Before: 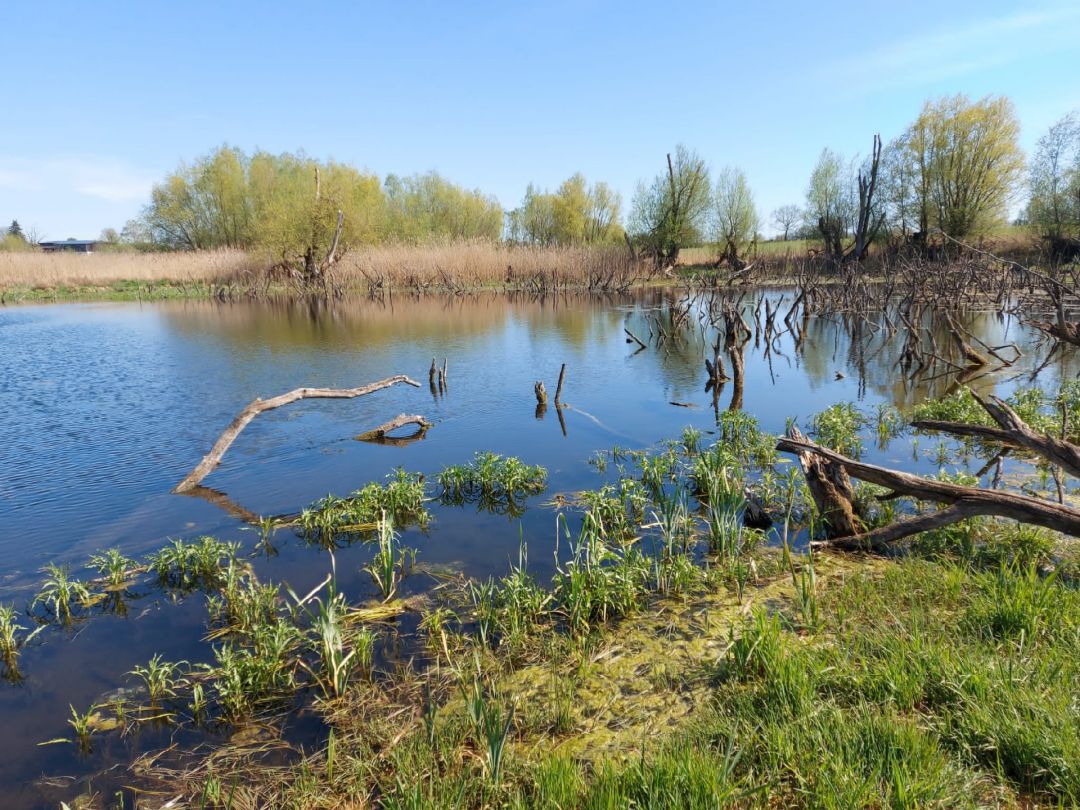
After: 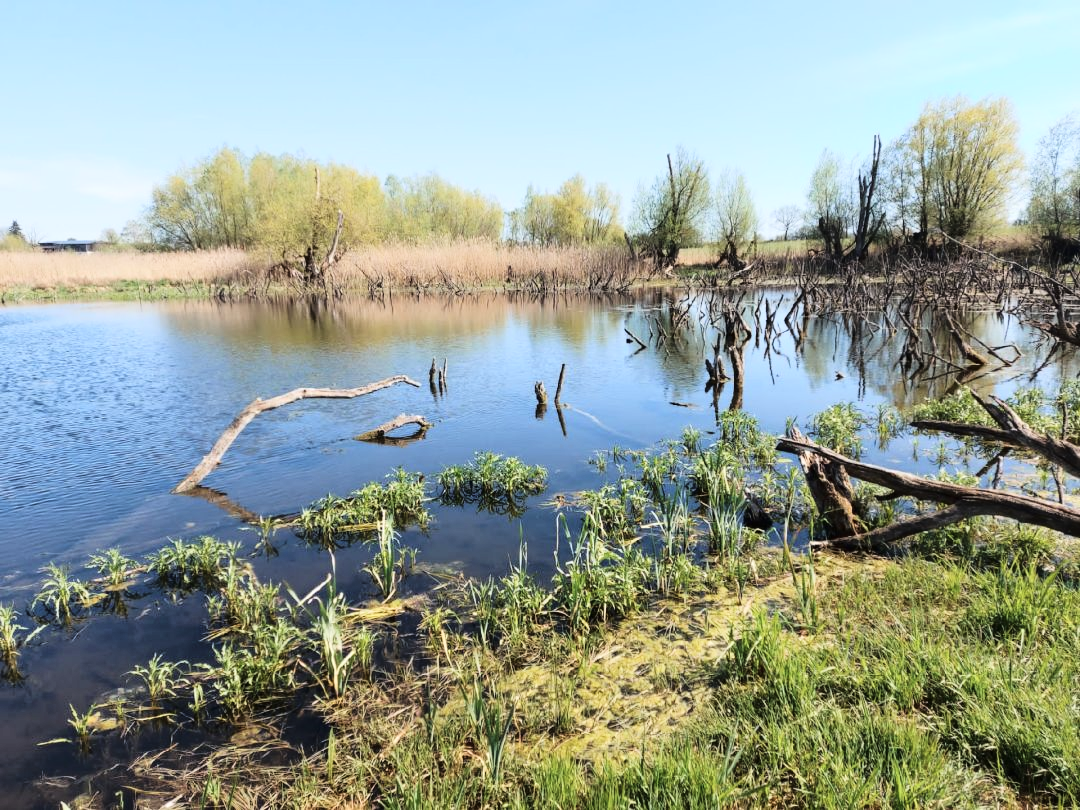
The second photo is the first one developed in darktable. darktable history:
tone curve: curves: ch0 [(0, 0) (0.003, 0.011) (0.011, 0.014) (0.025, 0.023) (0.044, 0.035) (0.069, 0.047) (0.1, 0.065) (0.136, 0.098) (0.177, 0.139) (0.224, 0.214) (0.277, 0.306) (0.335, 0.392) (0.399, 0.484) (0.468, 0.584) (0.543, 0.68) (0.623, 0.772) (0.709, 0.847) (0.801, 0.905) (0.898, 0.951) (1, 1)], color space Lab, linked channels, preserve colors none
contrast brightness saturation: contrast 0.061, brightness -0.013, saturation -0.219
